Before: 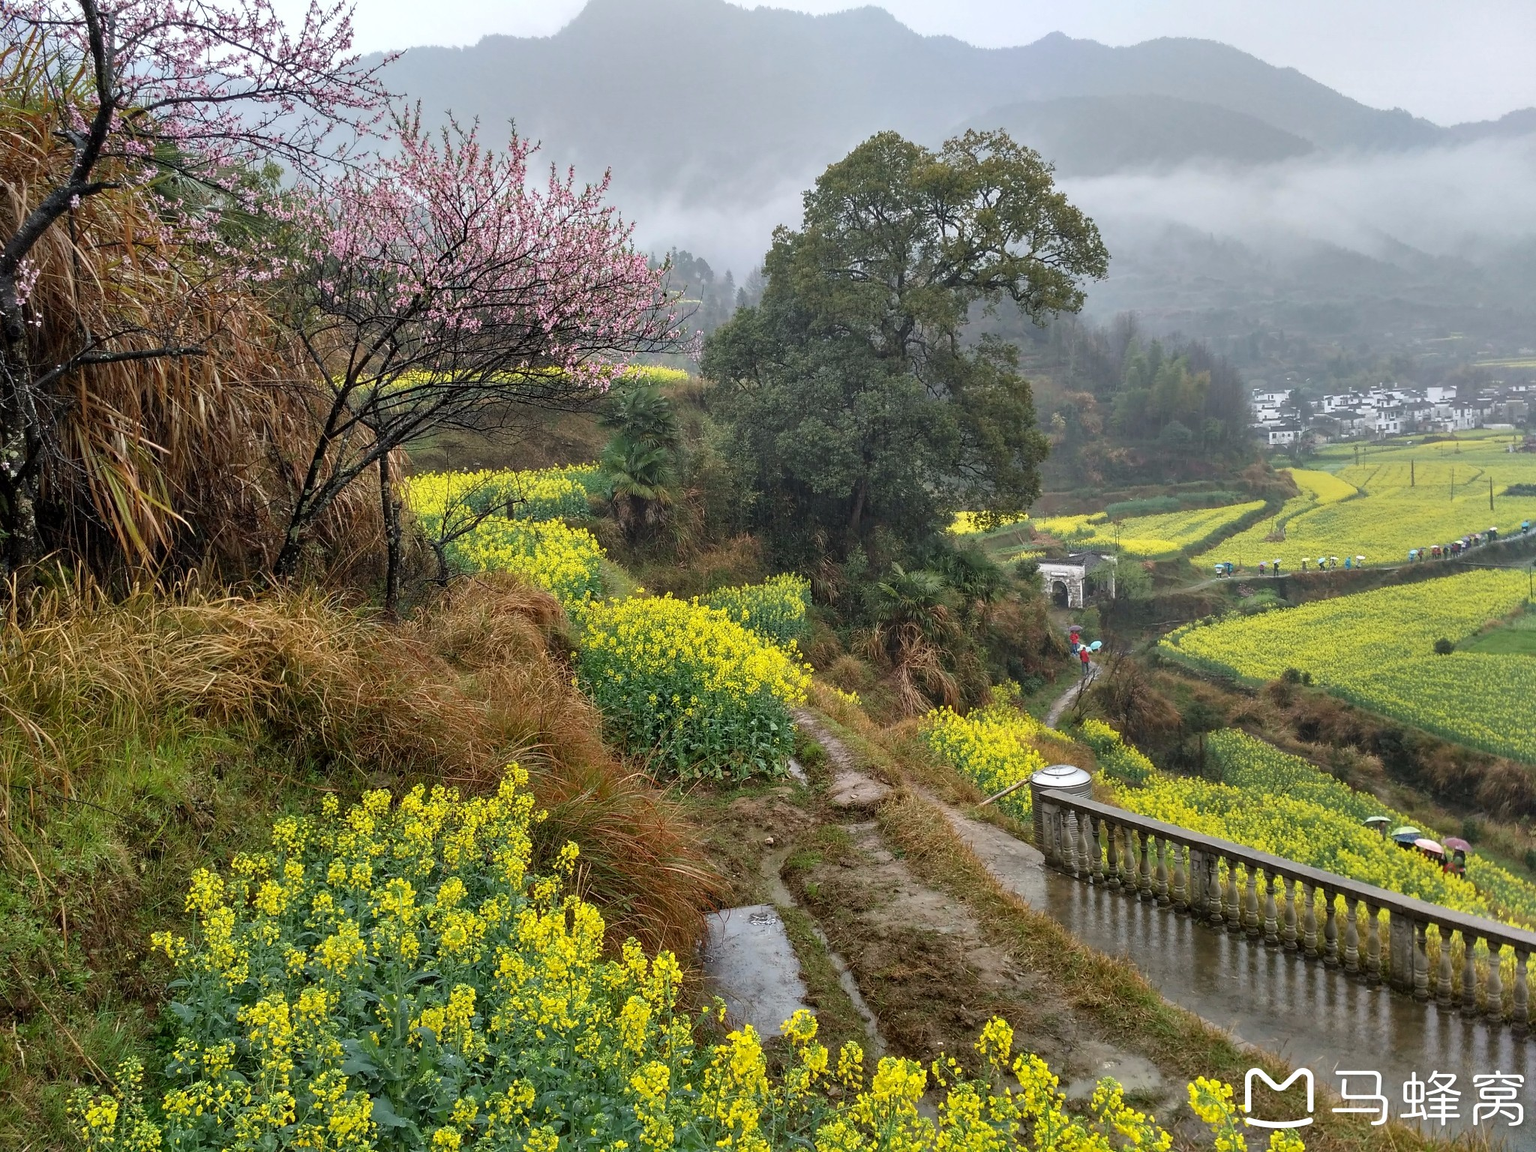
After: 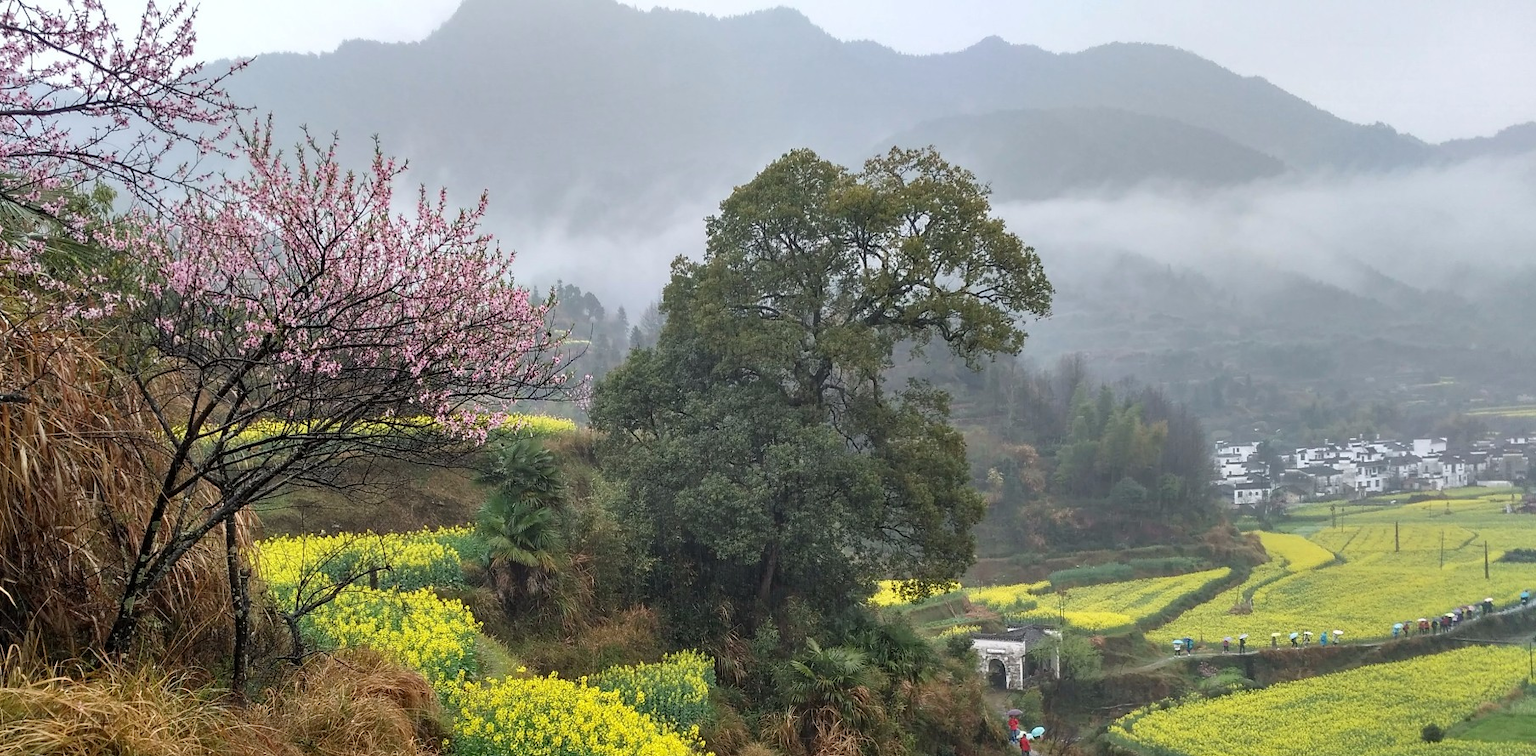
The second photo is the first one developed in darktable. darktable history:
crop and rotate: left 11.789%, bottom 42.069%
